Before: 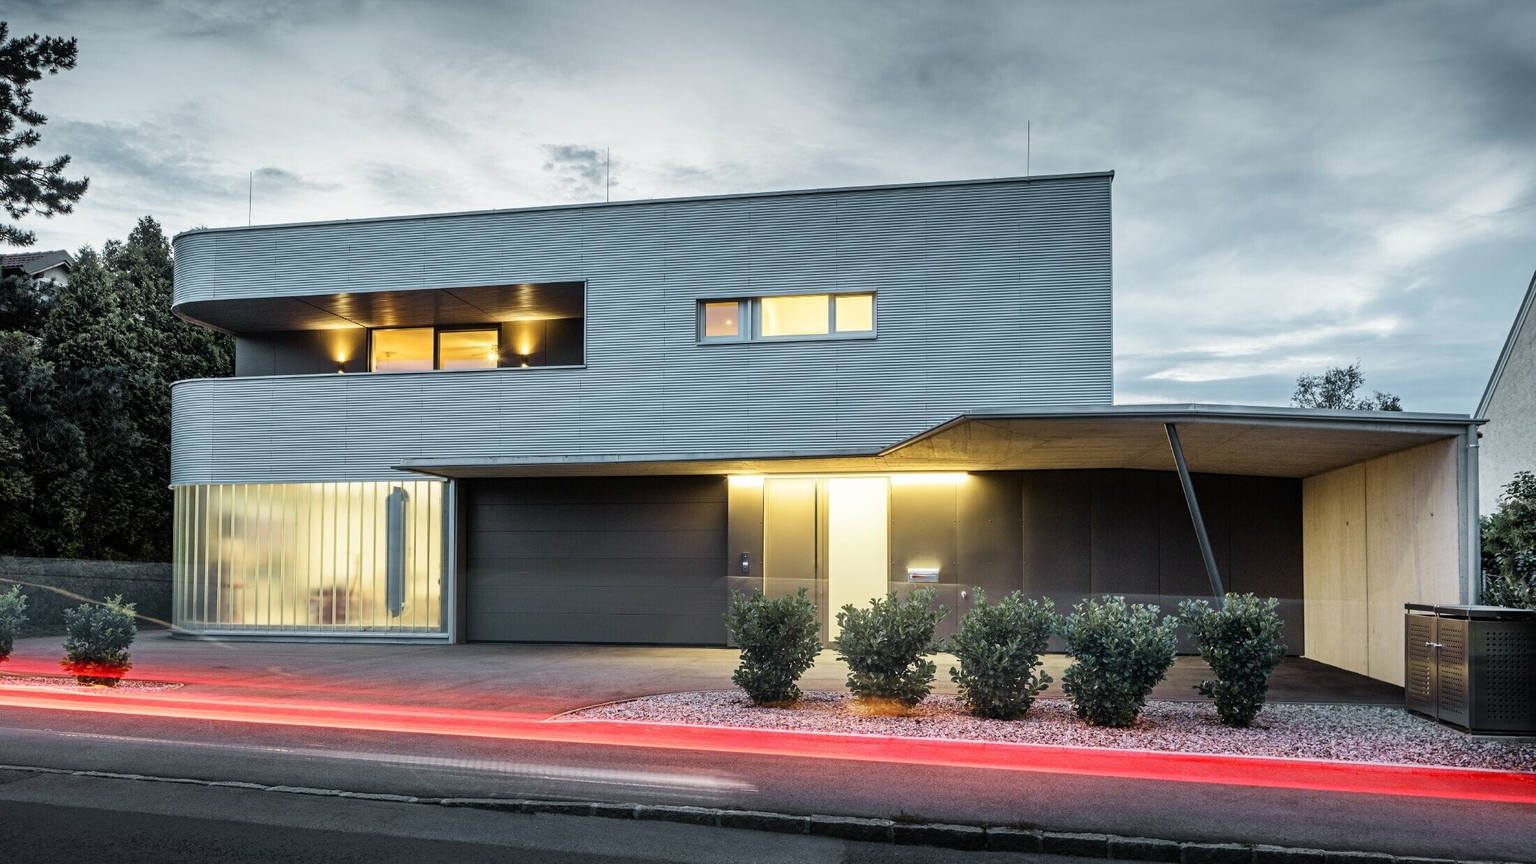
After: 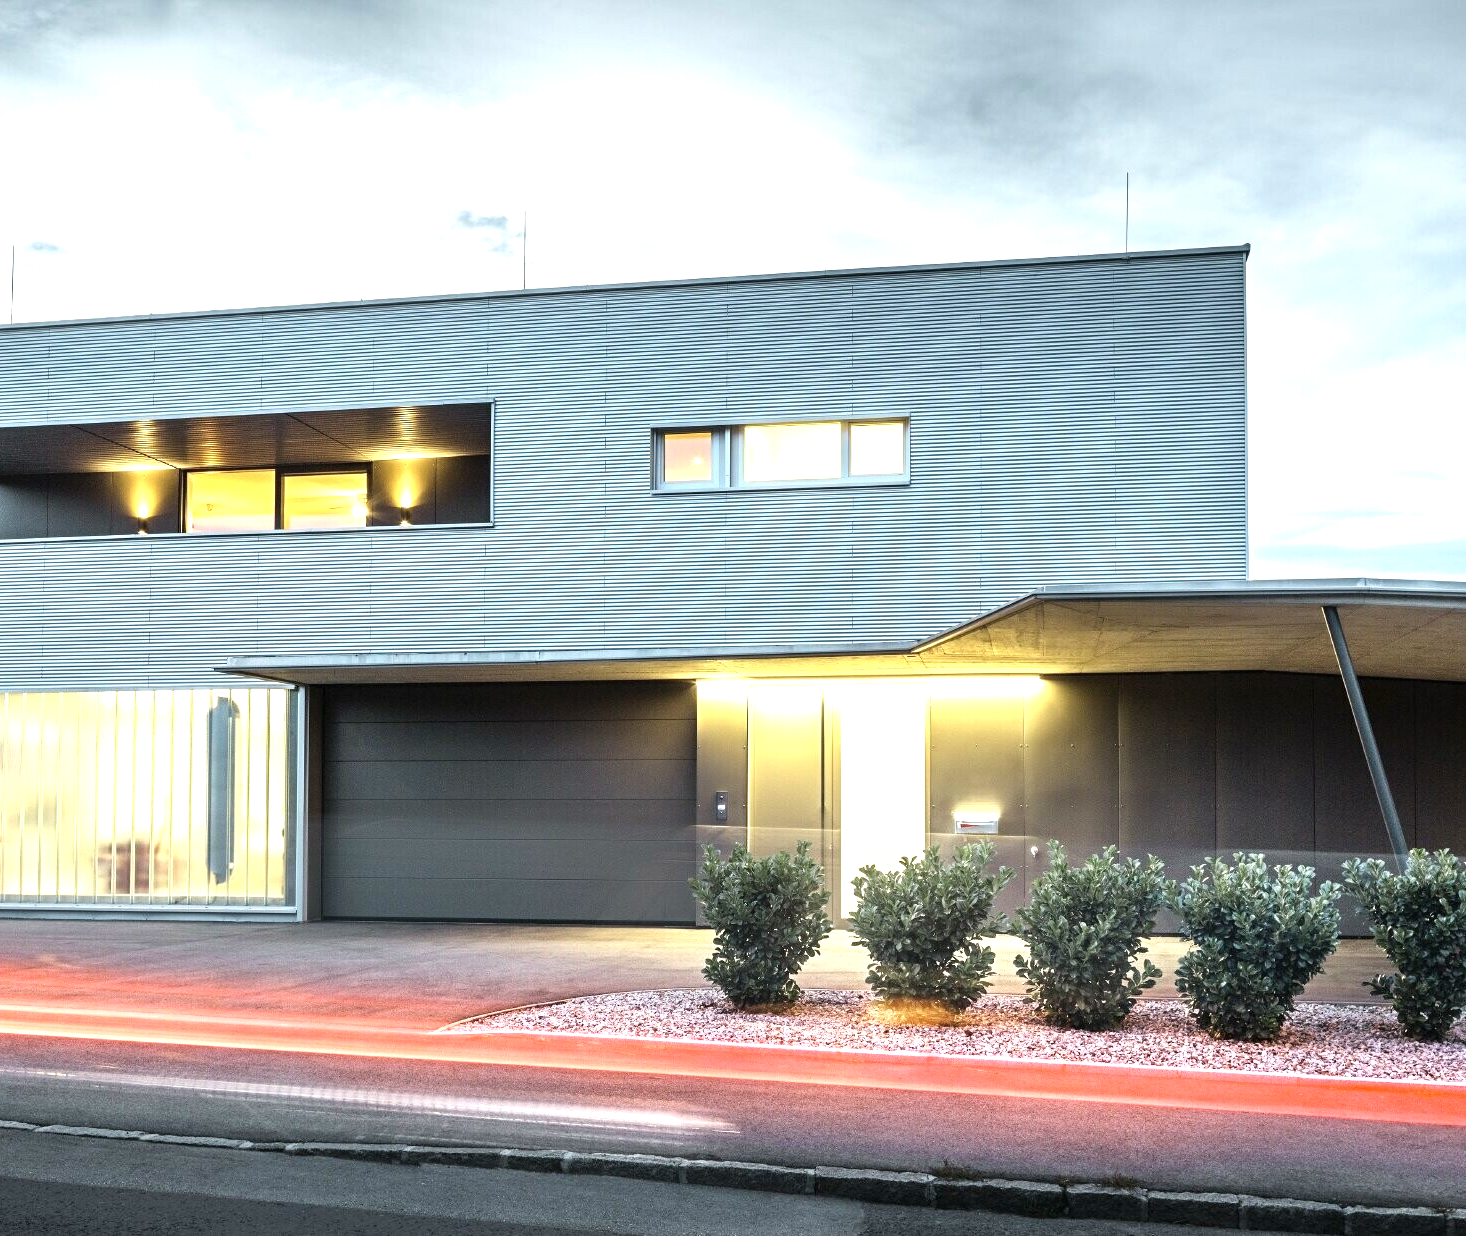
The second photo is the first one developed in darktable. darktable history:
crop and rotate: left 15.754%, right 17.579%
color zones: curves: ch1 [(0.113, 0.438) (0.75, 0.5)]; ch2 [(0.12, 0.526) (0.75, 0.5)]
exposure: black level correction 0, exposure 1 EV, compensate exposure bias true, compensate highlight preservation false
